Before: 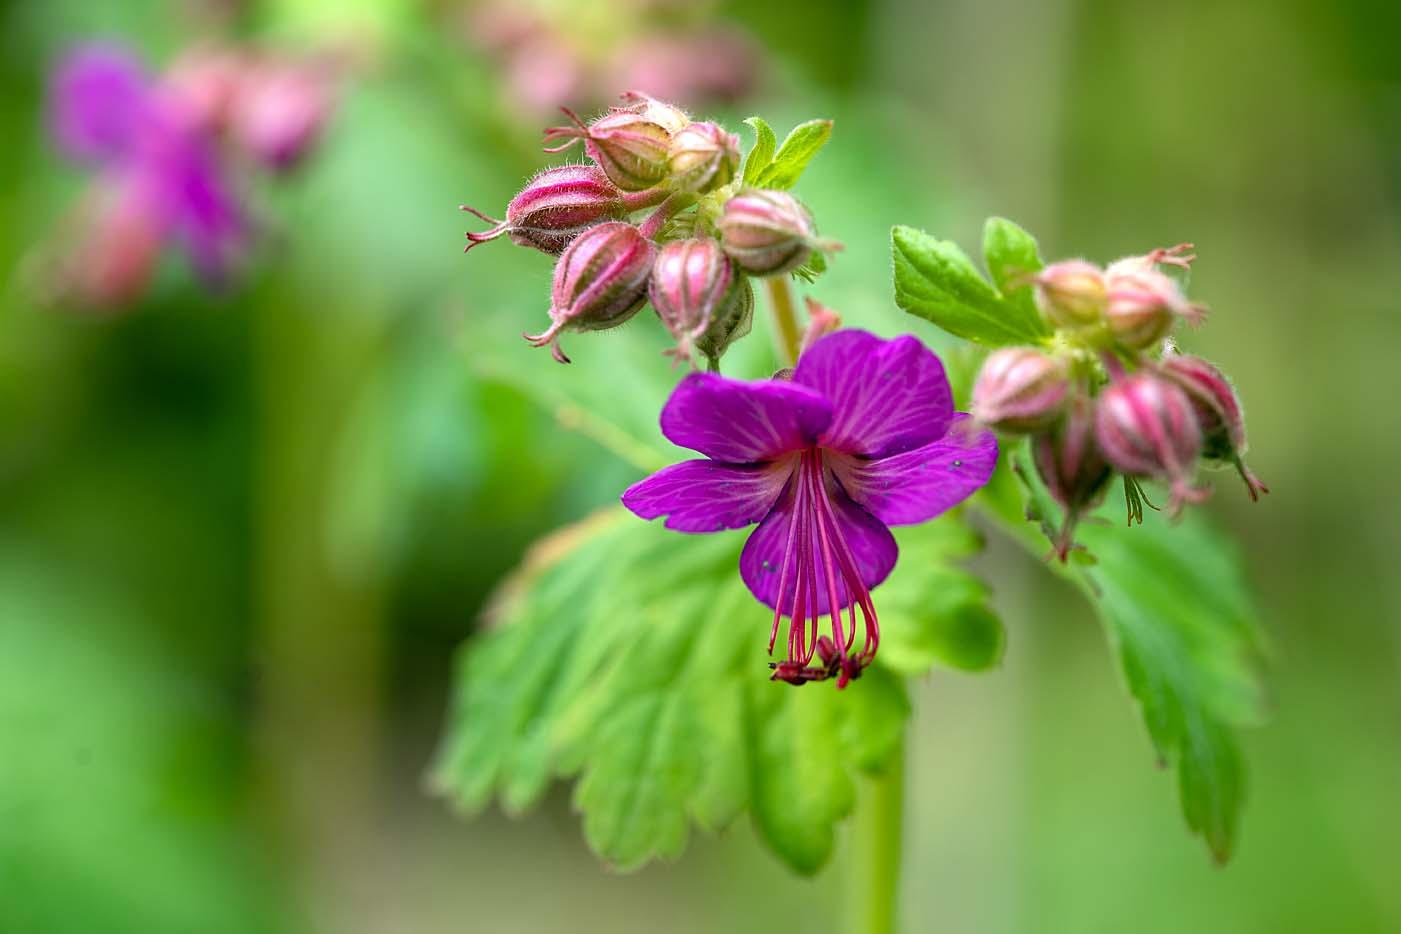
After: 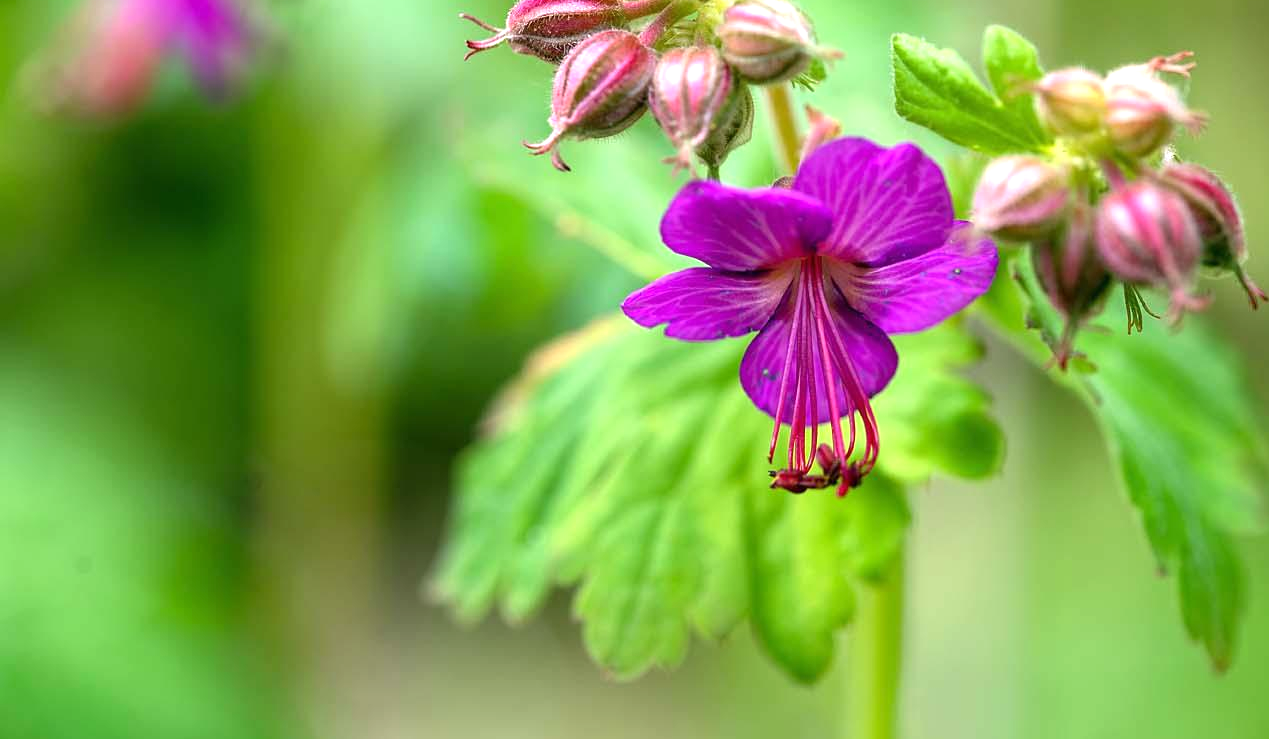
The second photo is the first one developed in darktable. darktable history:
exposure: black level correction 0, exposure 0.499 EV, compensate highlight preservation false
crop: top 20.605%, right 9.358%, bottom 0.266%
